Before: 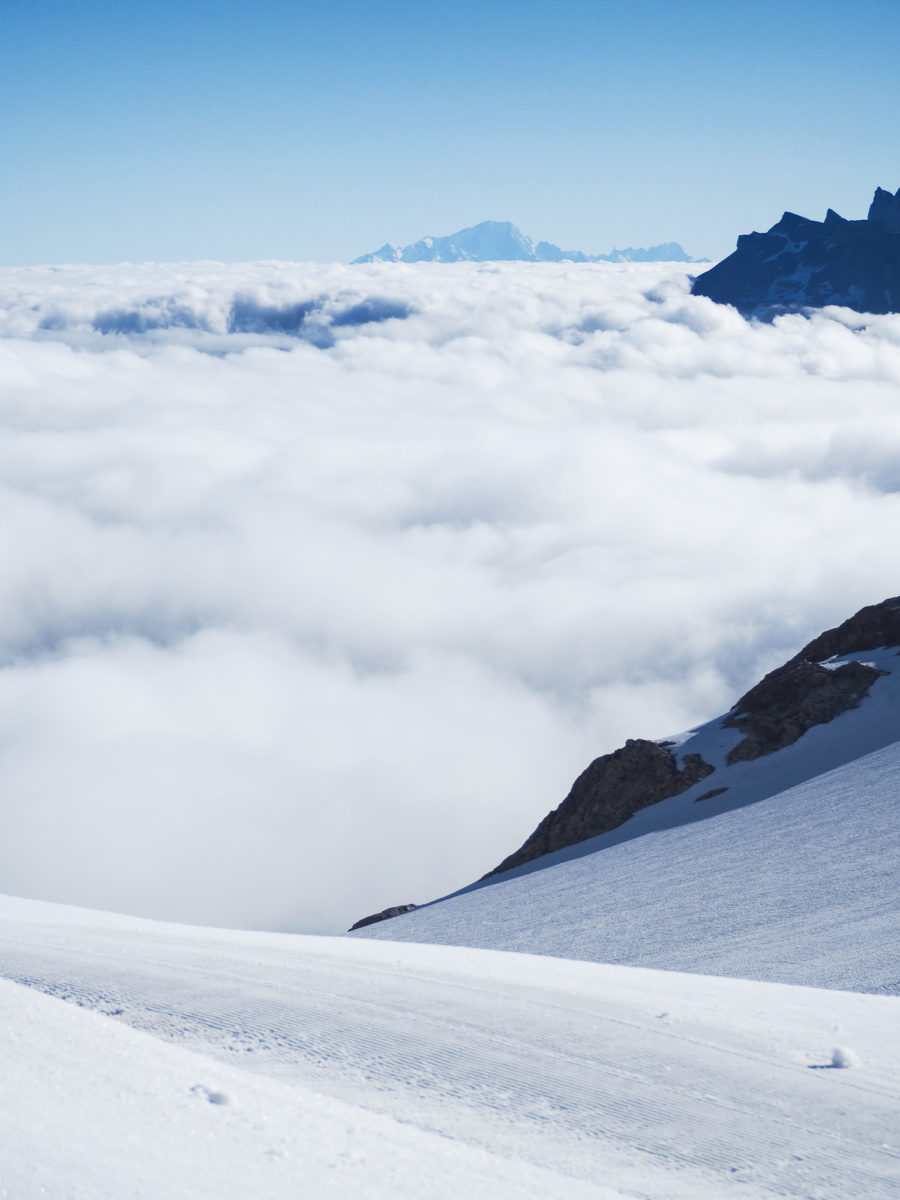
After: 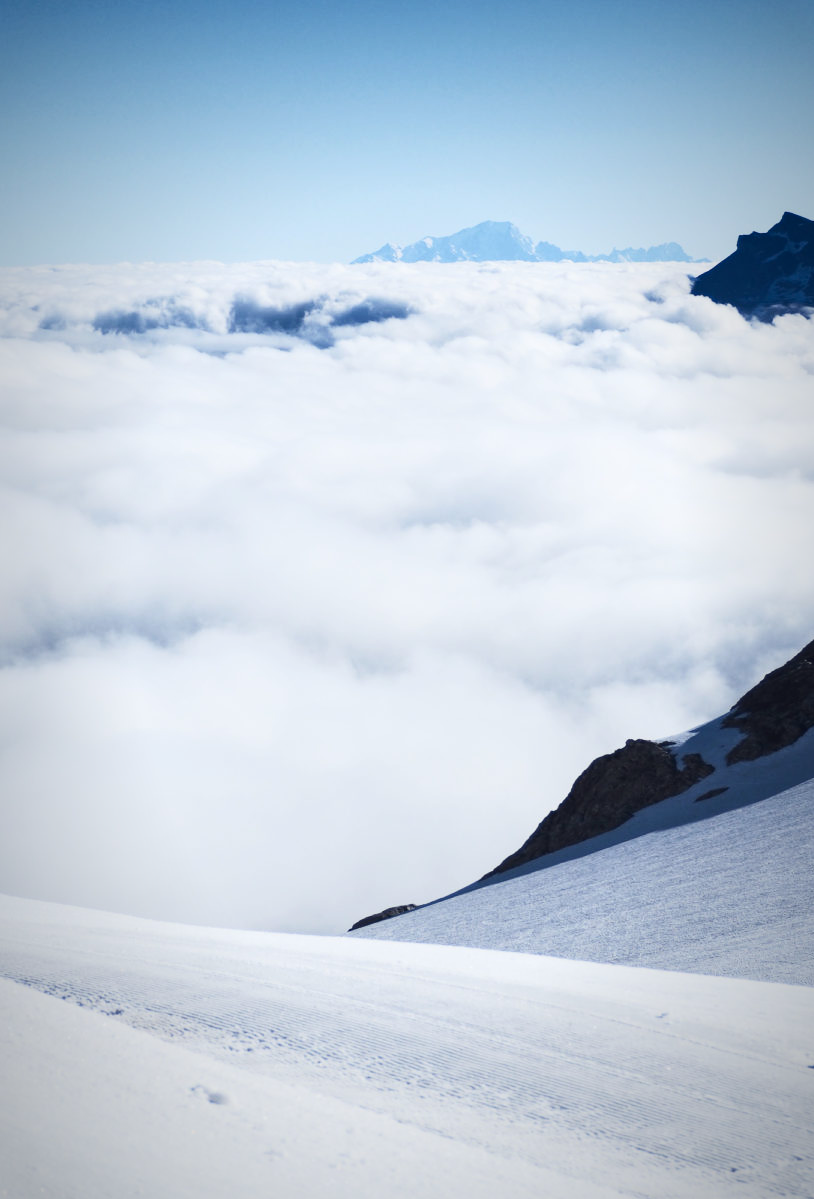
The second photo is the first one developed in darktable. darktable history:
exposure: compensate highlight preservation false
crop: right 9.482%, bottom 0.045%
vignetting: fall-off start 67.85%, fall-off radius 66.89%, saturation -0.035, automatic ratio true, unbound false
contrast brightness saturation: contrast 0.223
